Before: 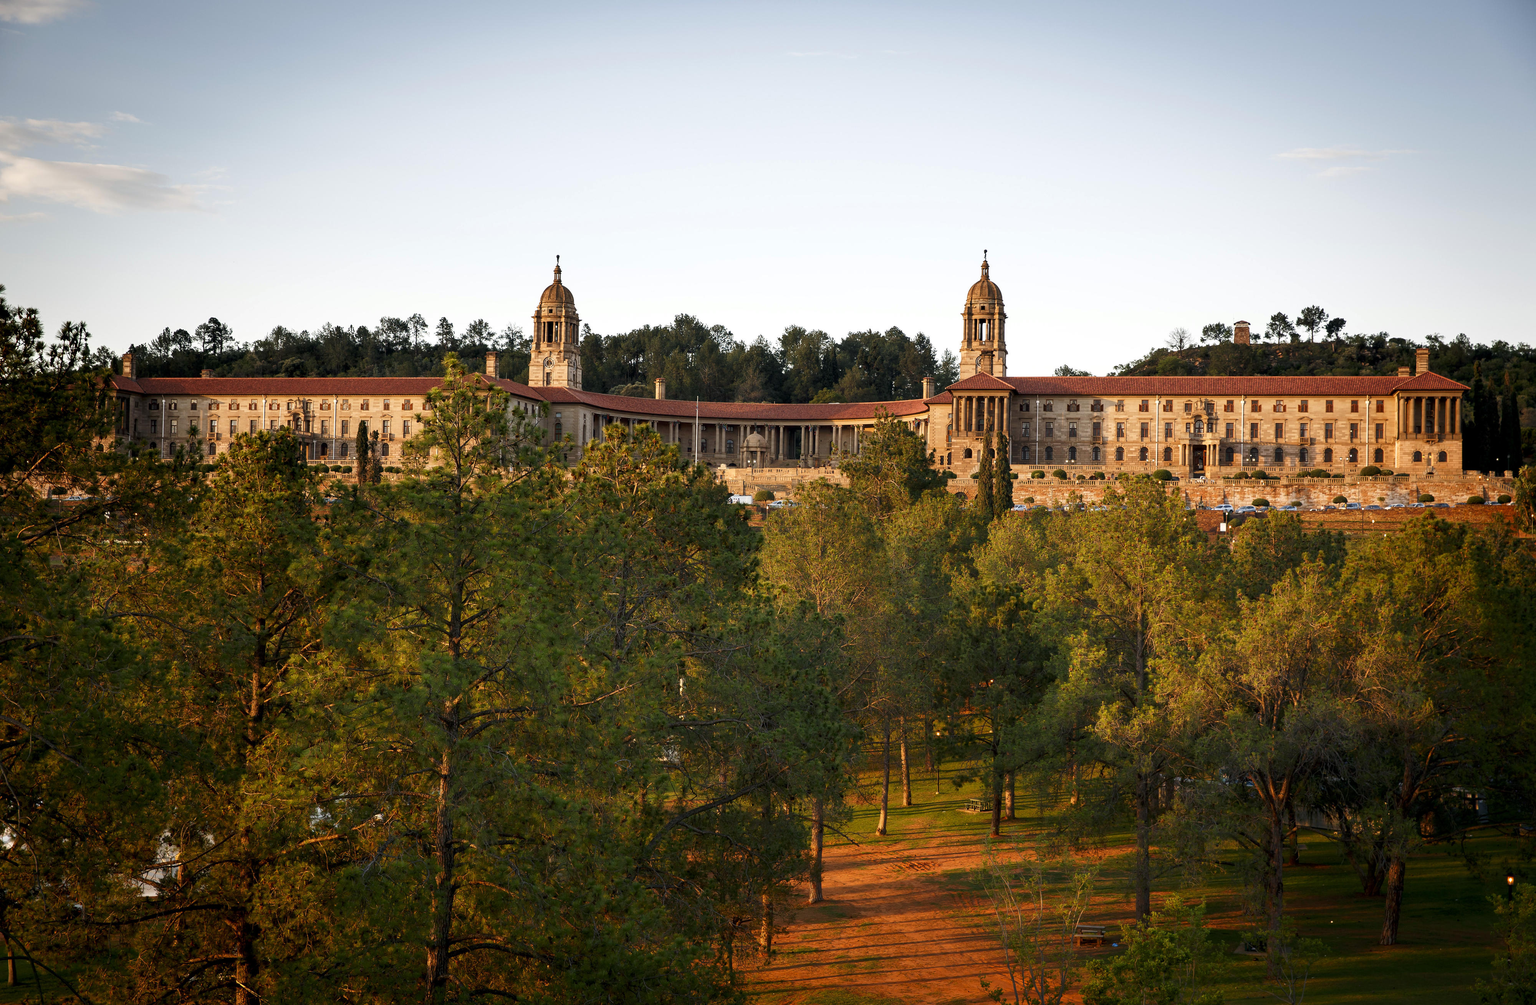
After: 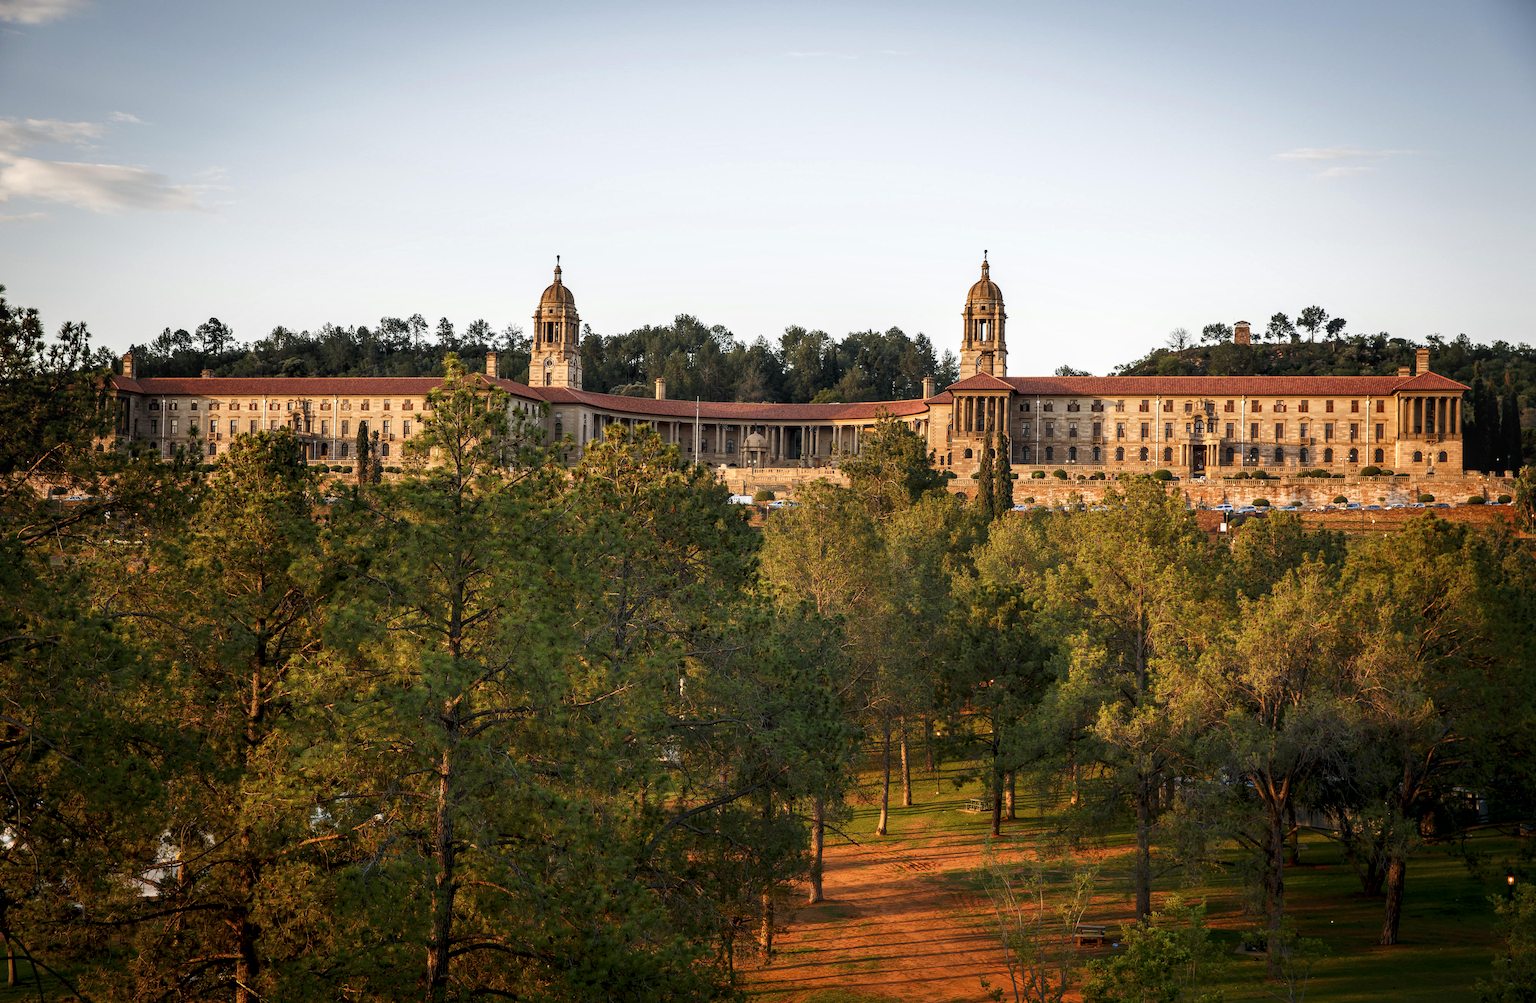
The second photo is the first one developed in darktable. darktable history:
crop: bottom 0.076%
local contrast: on, module defaults
